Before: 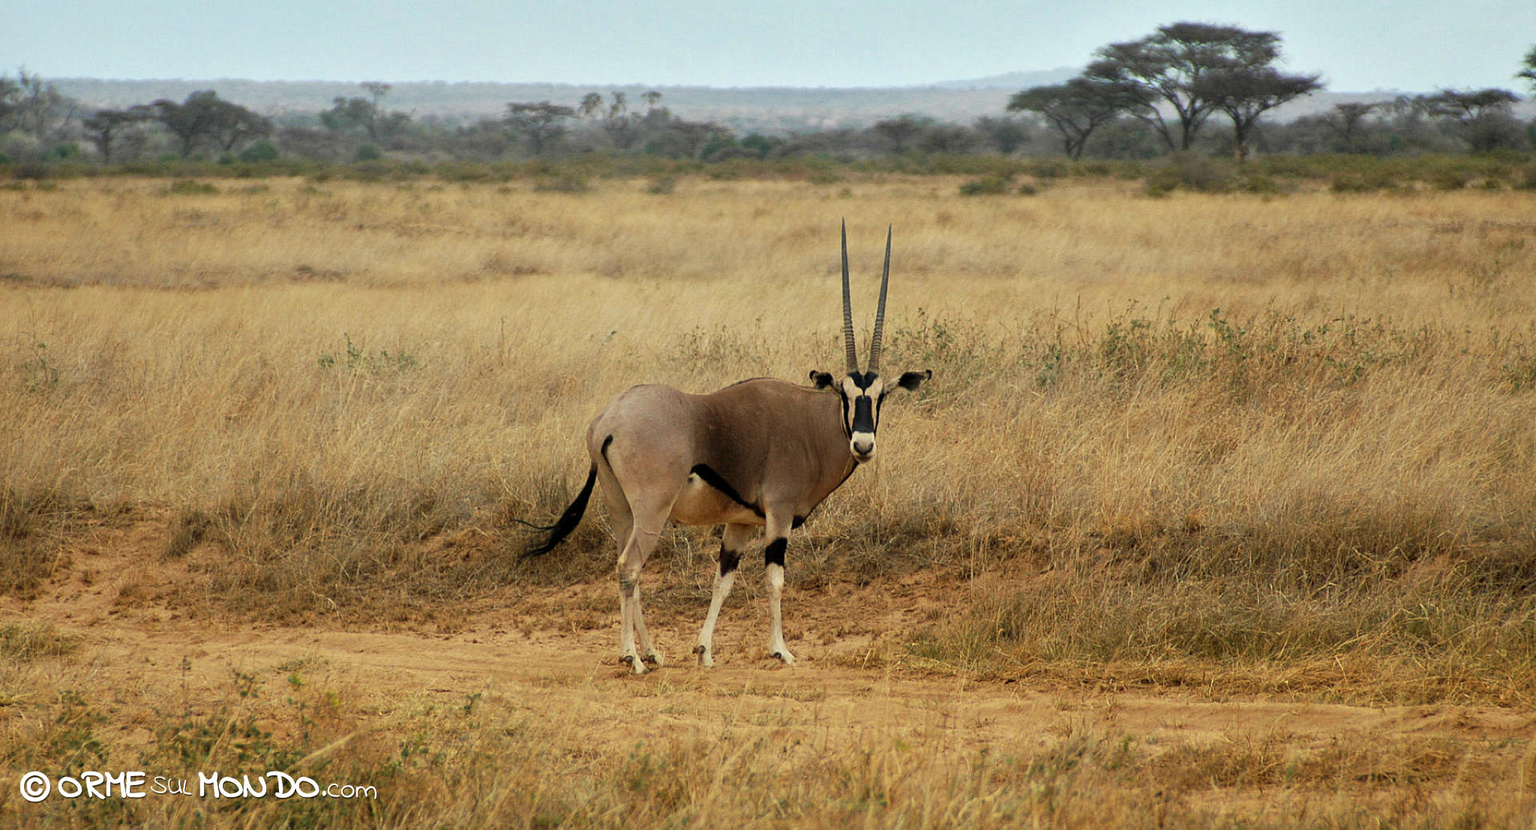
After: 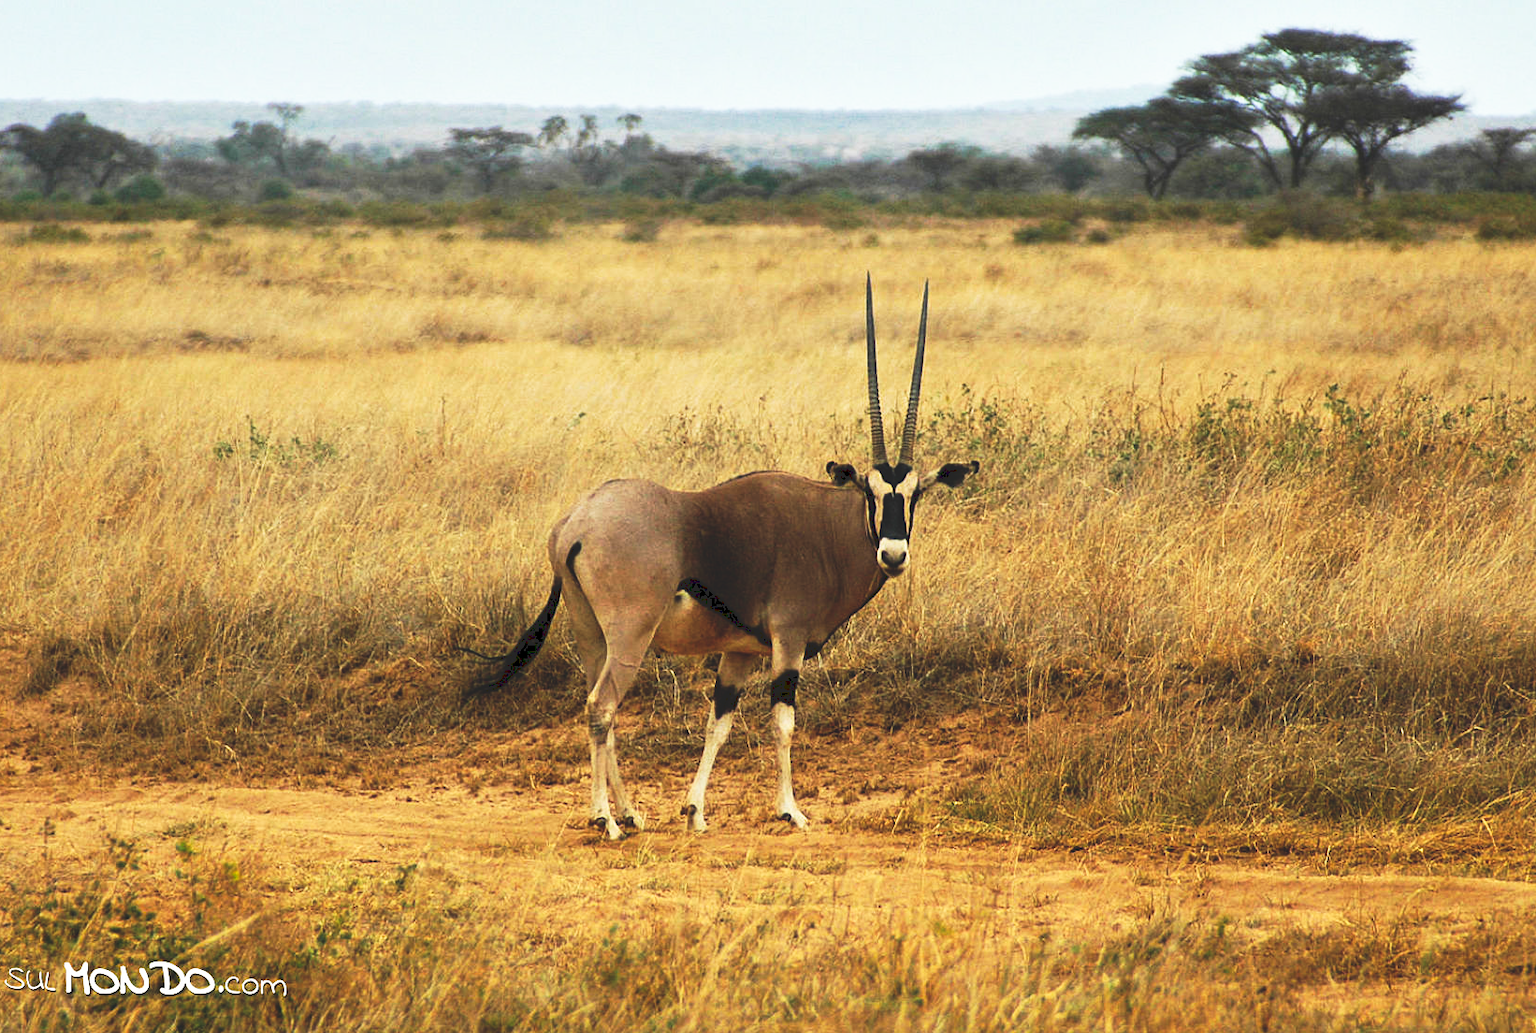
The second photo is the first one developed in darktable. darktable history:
tone curve: curves: ch0 [(0, 0) (0.003, 0.142) (0.011, 0.142) (0.025, 0.147) (0.044, 0.147) (0.069, 0.152) (0.1, 0.16) (0.136, 0.172) (0.177, 0.193) (0.224, 0.221) (0.277, 0.264) (0.335, 0.322) (0.399, 0.399) (0.468, 0.49) (0.543, 0.593) (0.623, 0.723) (0.709, 0.841) (0.801, 0.925) (0.898, 0.976) (1, 1)], preserve colors none
crop and rotate: left 9.597%, right 10.195%
